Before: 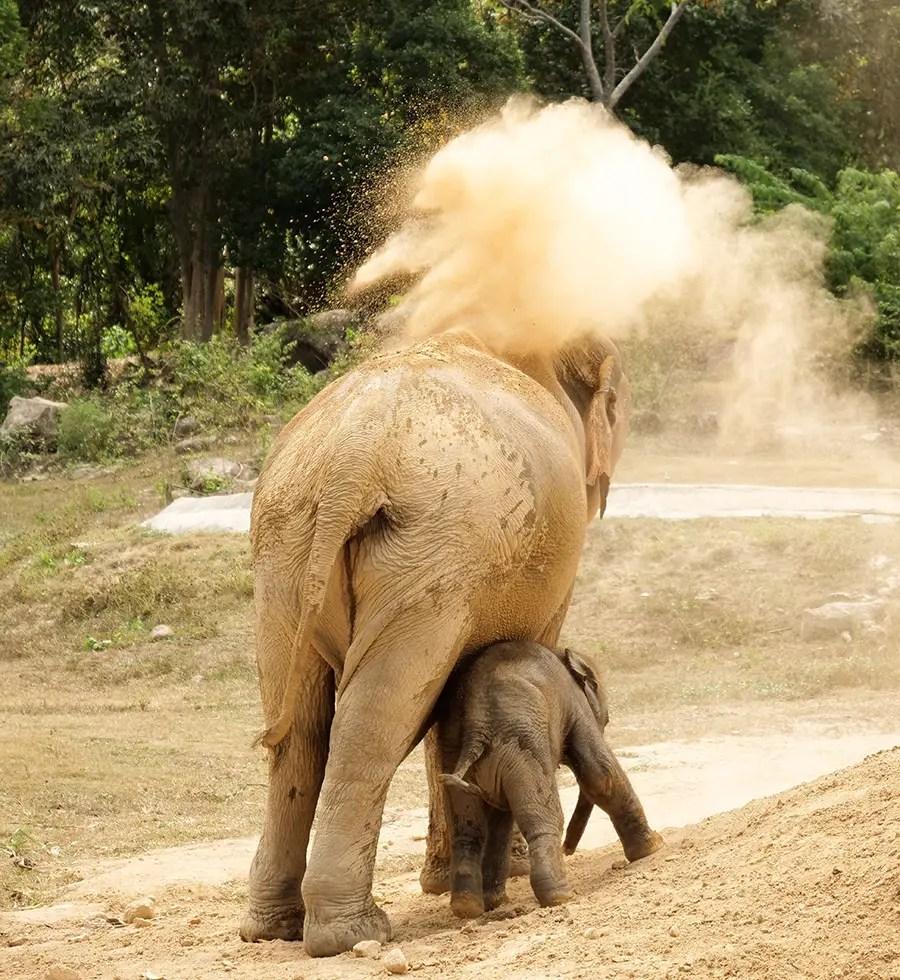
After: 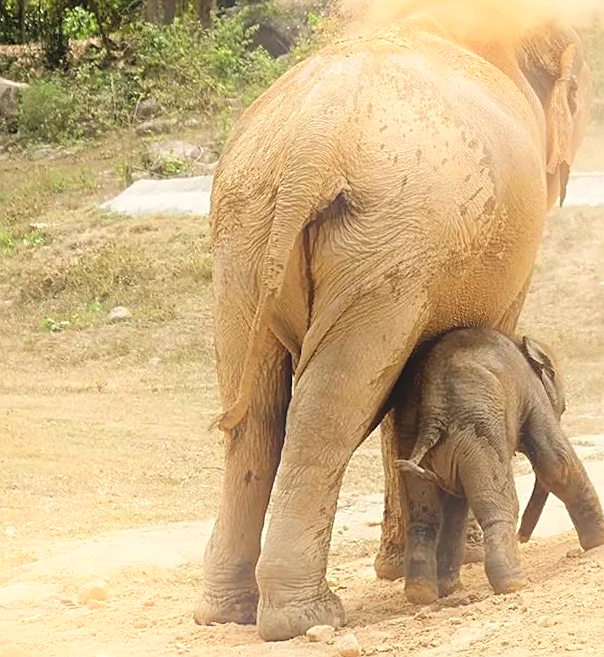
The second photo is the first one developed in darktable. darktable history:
crop and rotate: angle -0.82°, left 3.85%, top 31.828%, right 27.992%
sharpen: on, module defaults
bloom: on, module defaults
